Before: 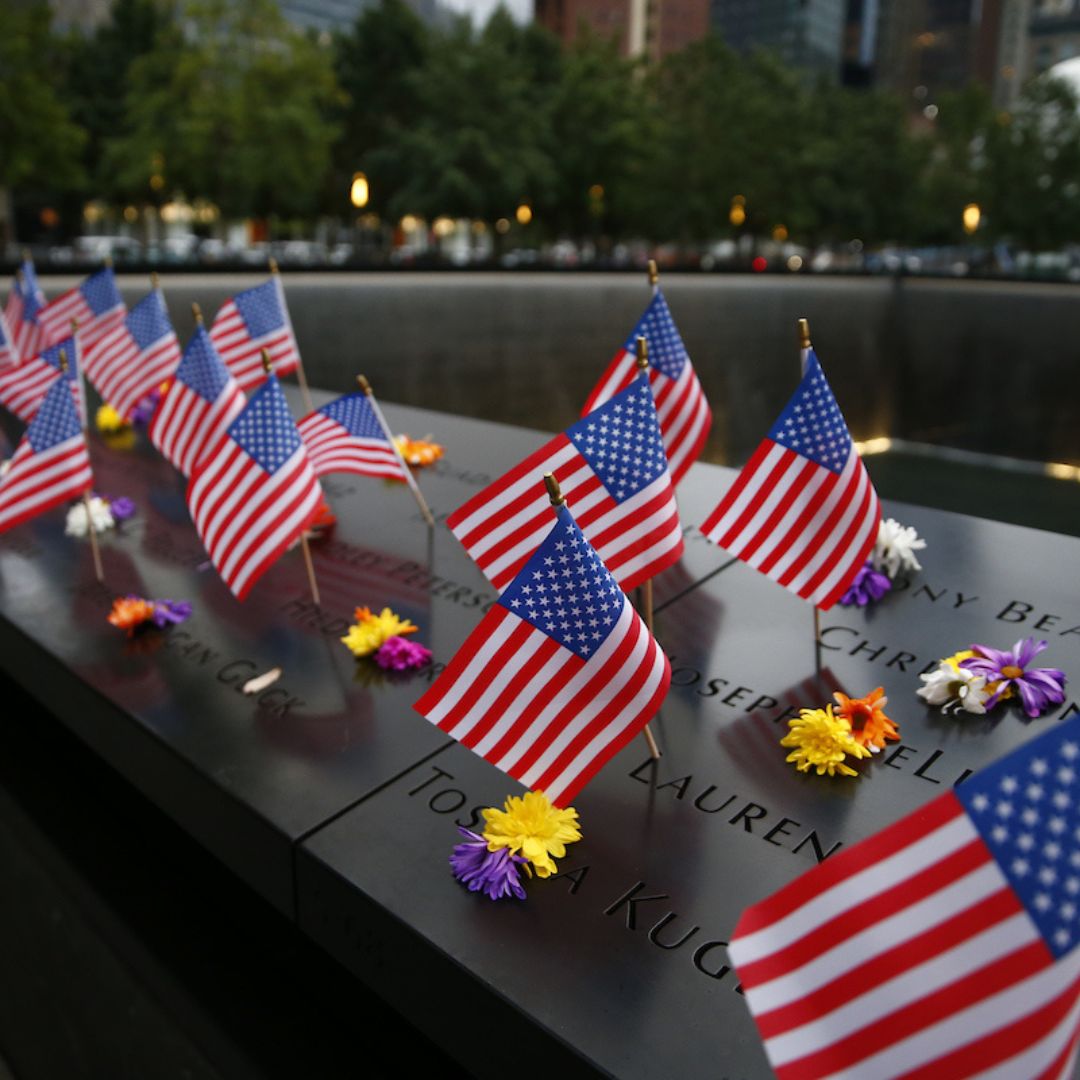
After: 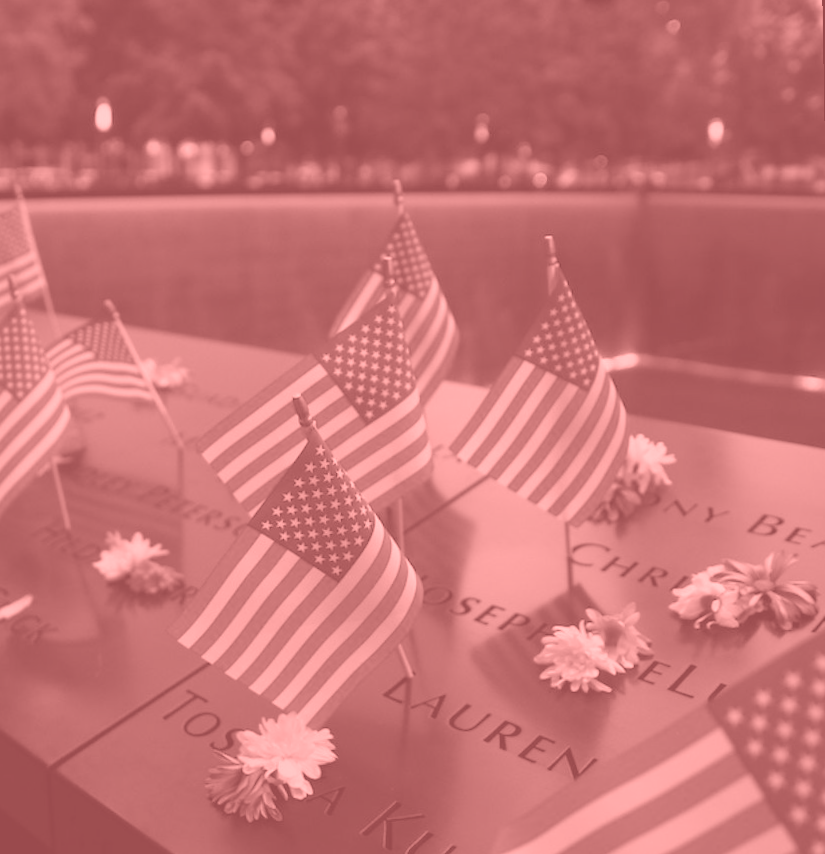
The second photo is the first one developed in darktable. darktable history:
crop: left 23.095%, top 5.827%, bottom 11.854%
colorize: saturation 51%, source mix 50.67%, lightness 50.67%
rgb levels: mode RGB, independent channels, levels [[0, 0.474, 1], [0, 0.5, 1], [0, 0.5, 1]]
rotate and perspective: rotation -1°, crop left 0.011, crop right 0.989, crop top 0.025, crop bottom 0.975
